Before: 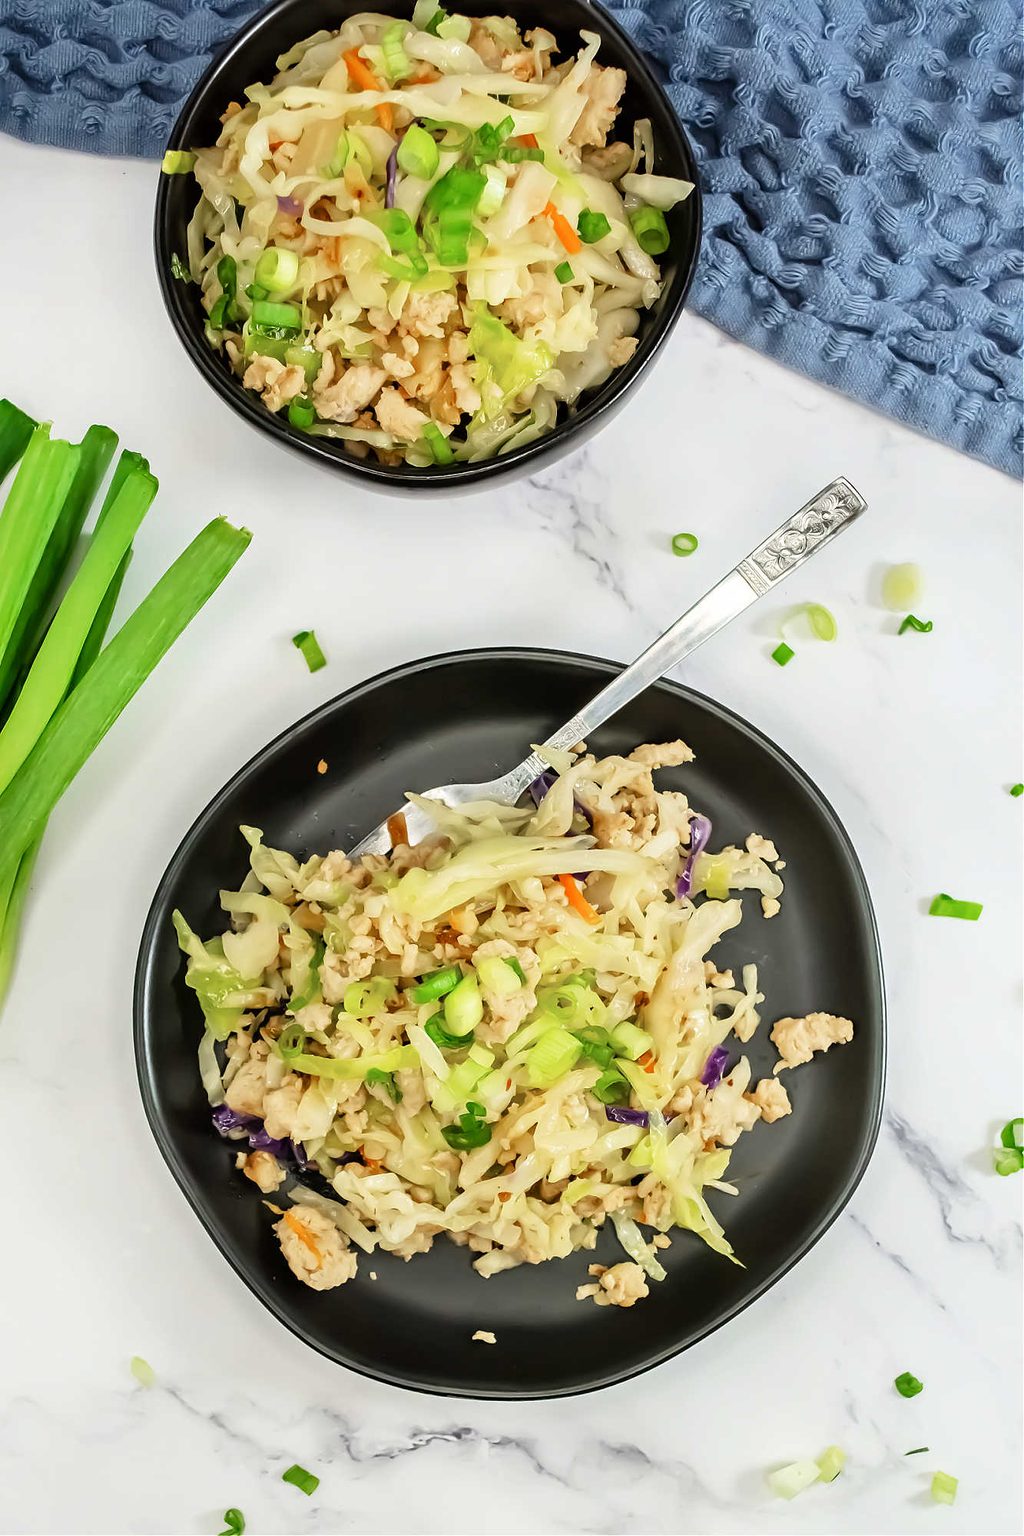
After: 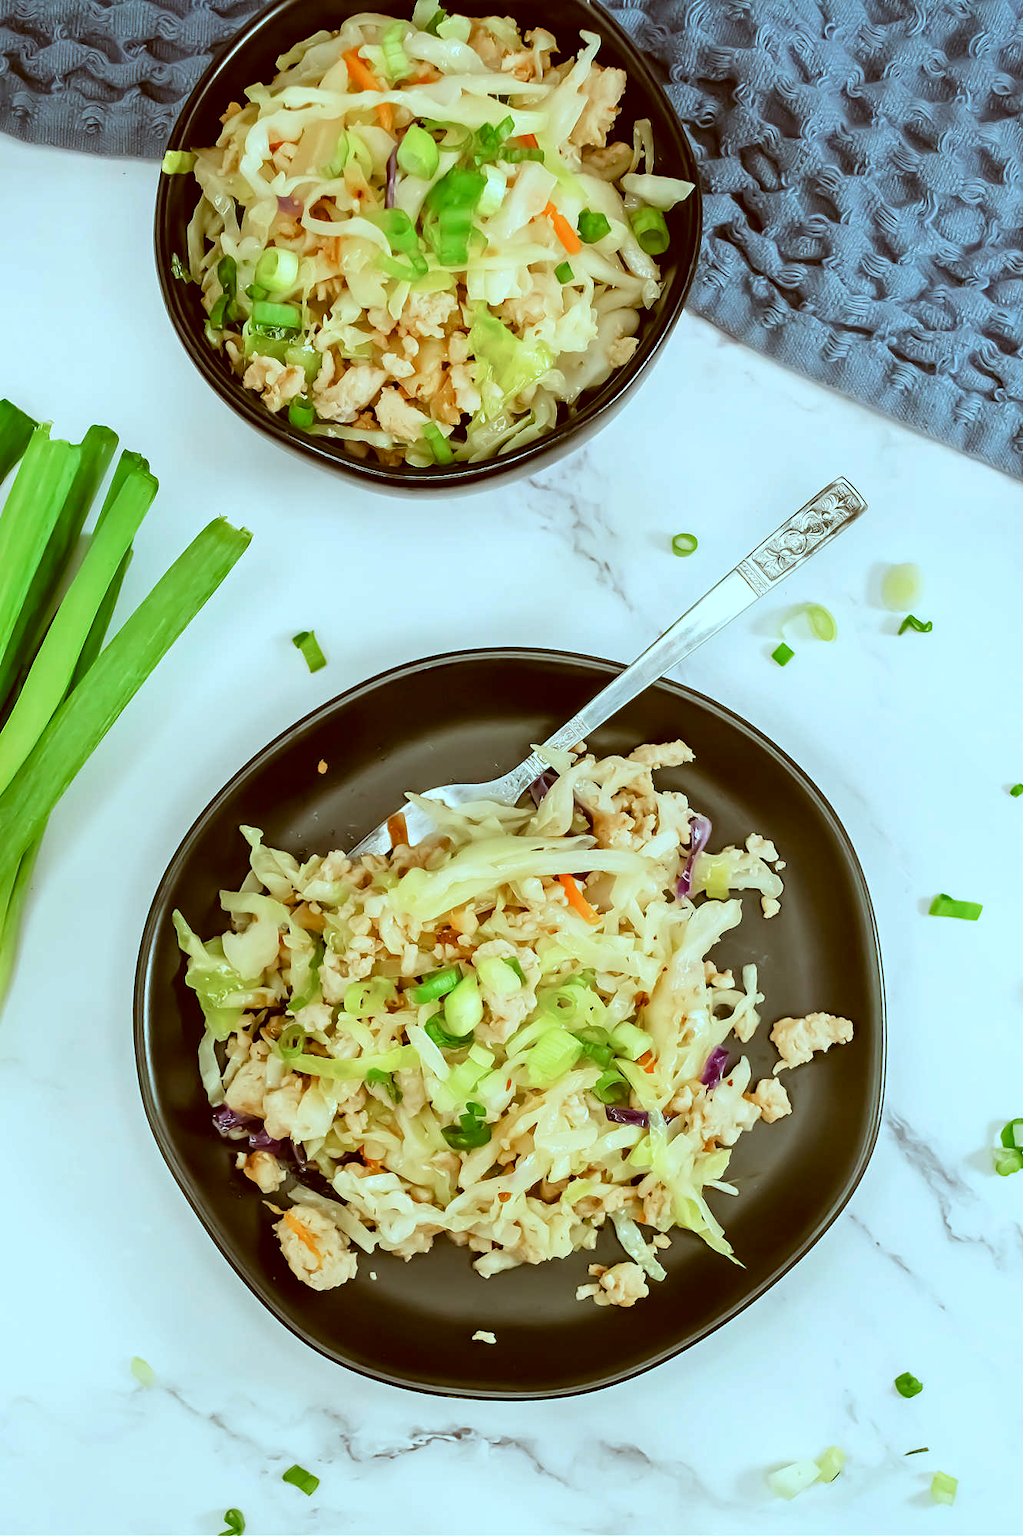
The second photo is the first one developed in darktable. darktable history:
color correction: highlights a* -13.95, highlights b* -16.03, shadows a* 10.75, shadows b* 29.4
